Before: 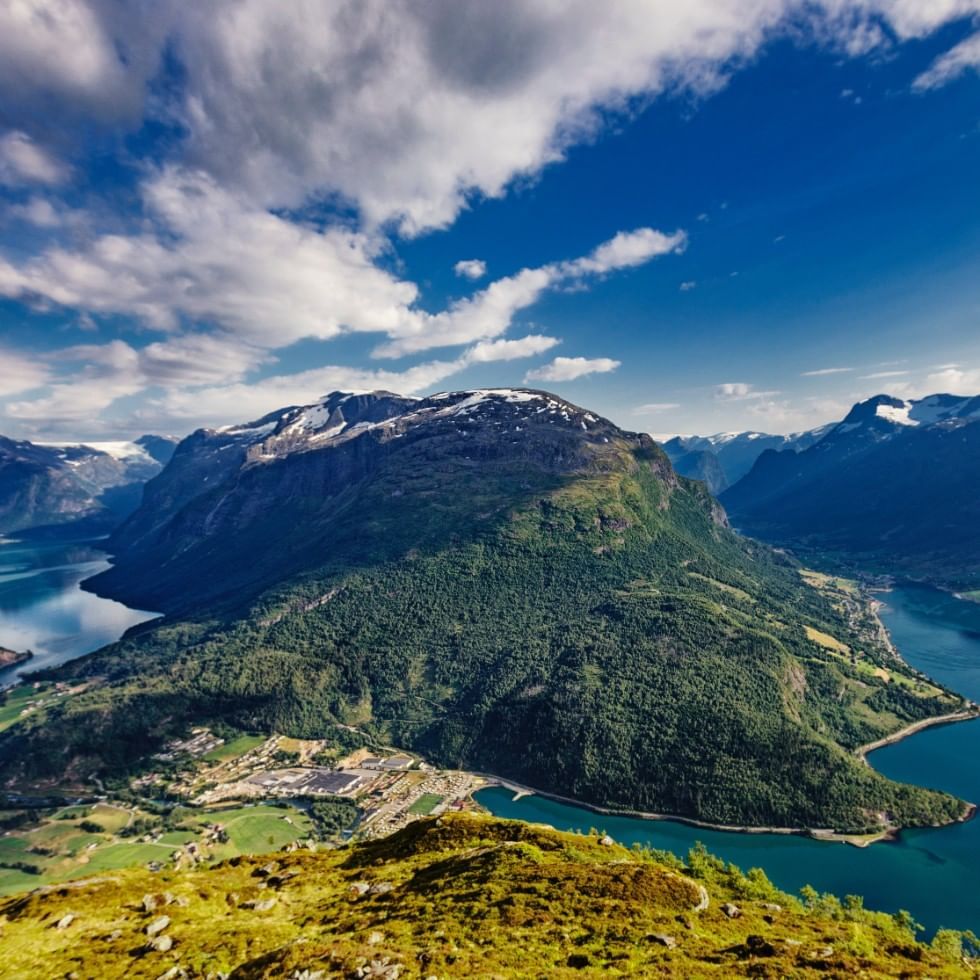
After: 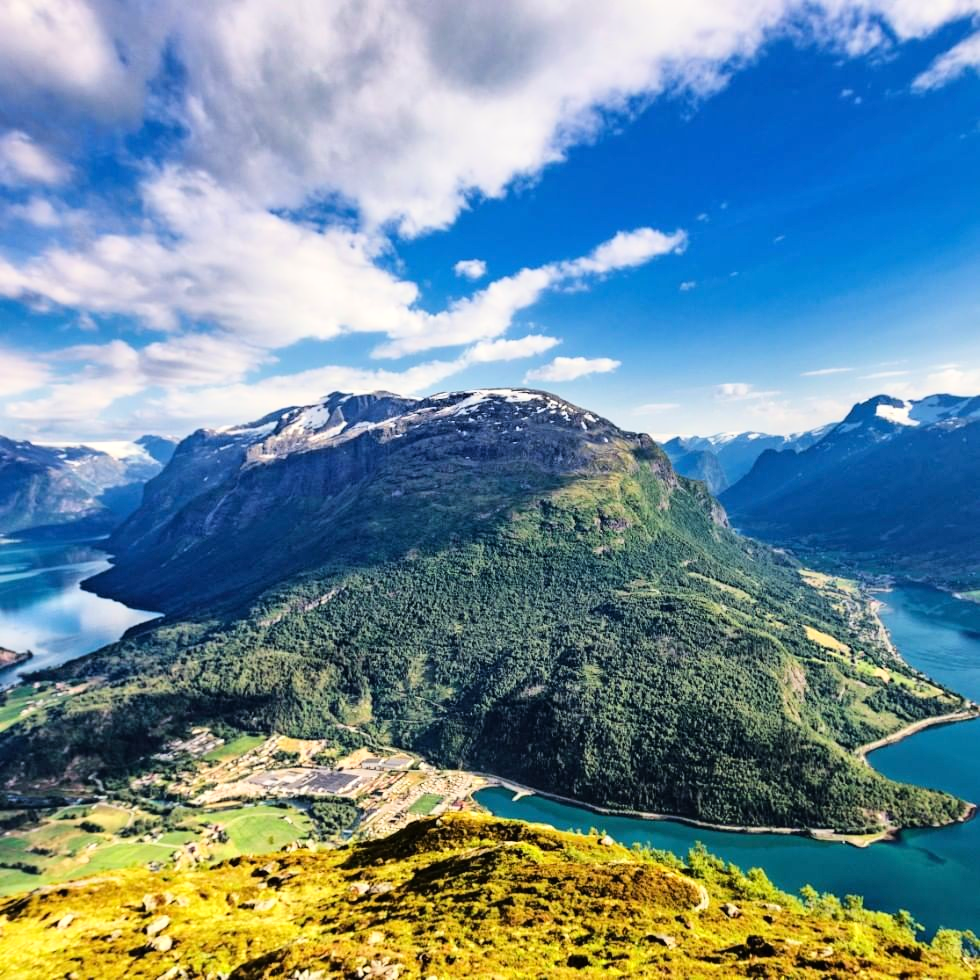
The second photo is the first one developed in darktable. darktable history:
base curve: curves: ch0 [(0, 0) (0.008, 0.007) (0.022, 0.029) (0.048, 0.089) (0.092, 0.197) (0.191, 0.399) (0.275, 0.534) (0.357, 0.65) (0.477, 0.78) (0.542, 0.833) (0.799, 0.973) (1, 1)], preserve colors average RGB
